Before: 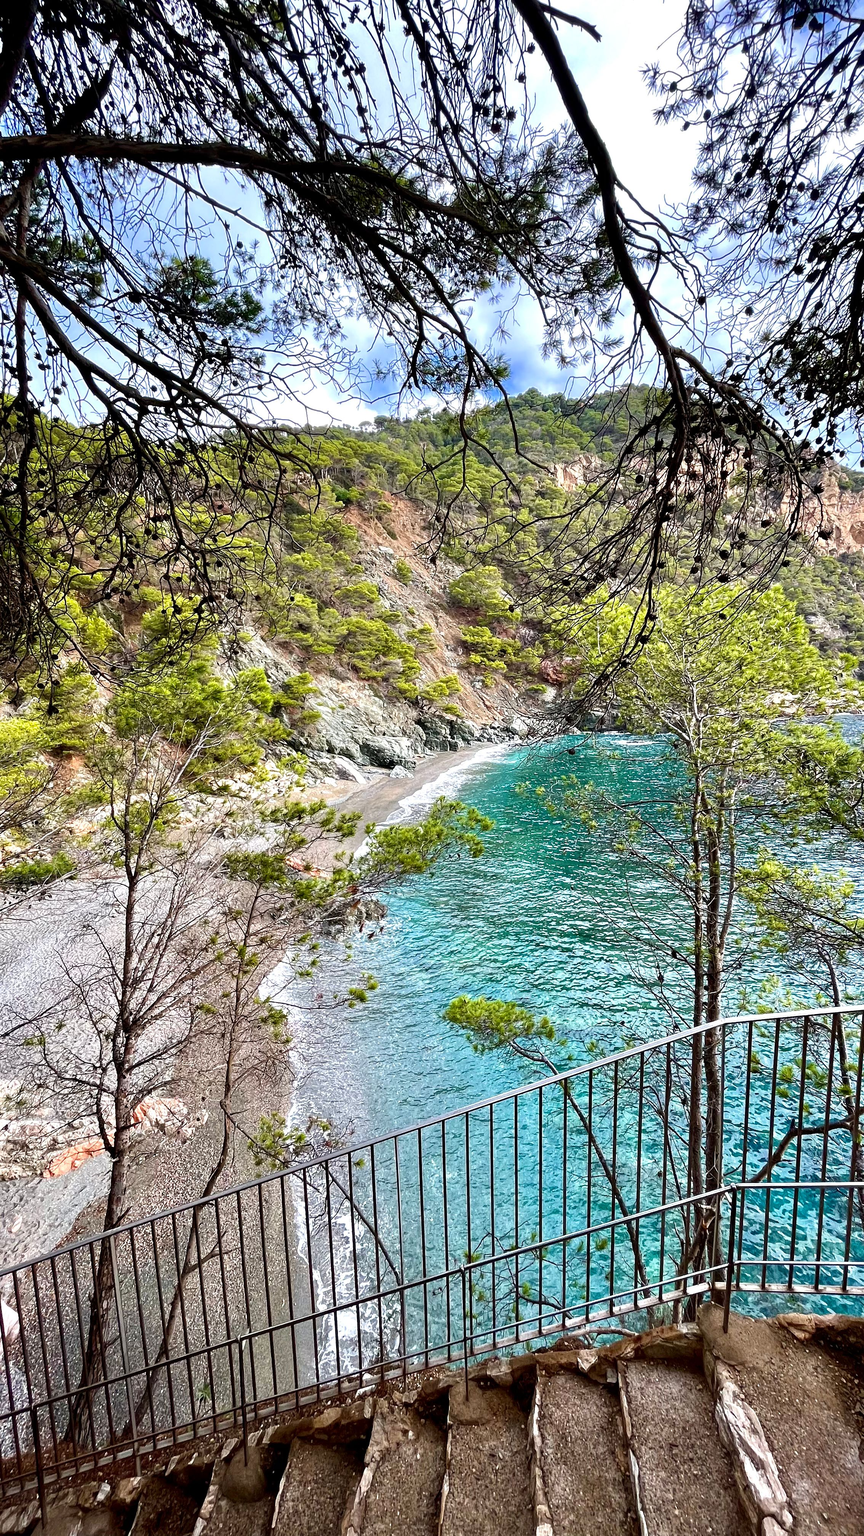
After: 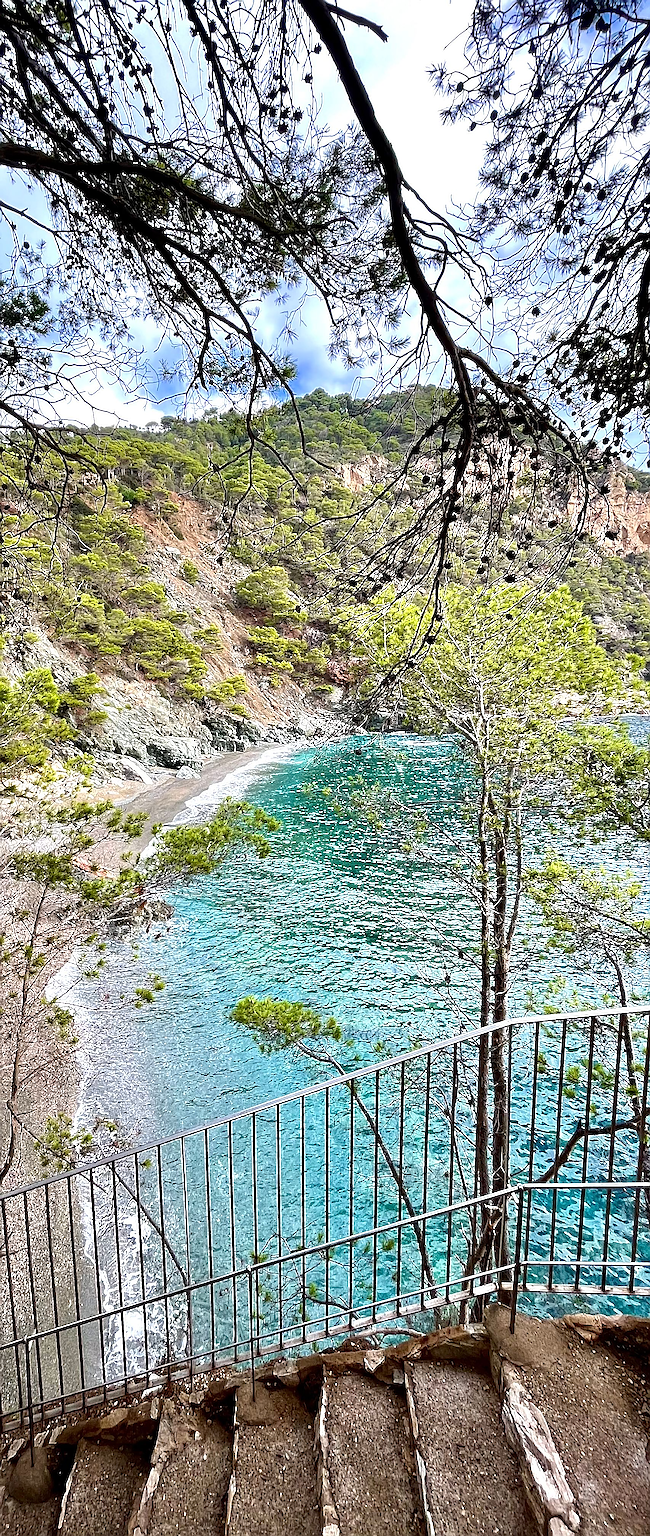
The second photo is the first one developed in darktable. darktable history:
crop and rotate: left 24.753%
sharpen: radius 1.662, amount 1.288
